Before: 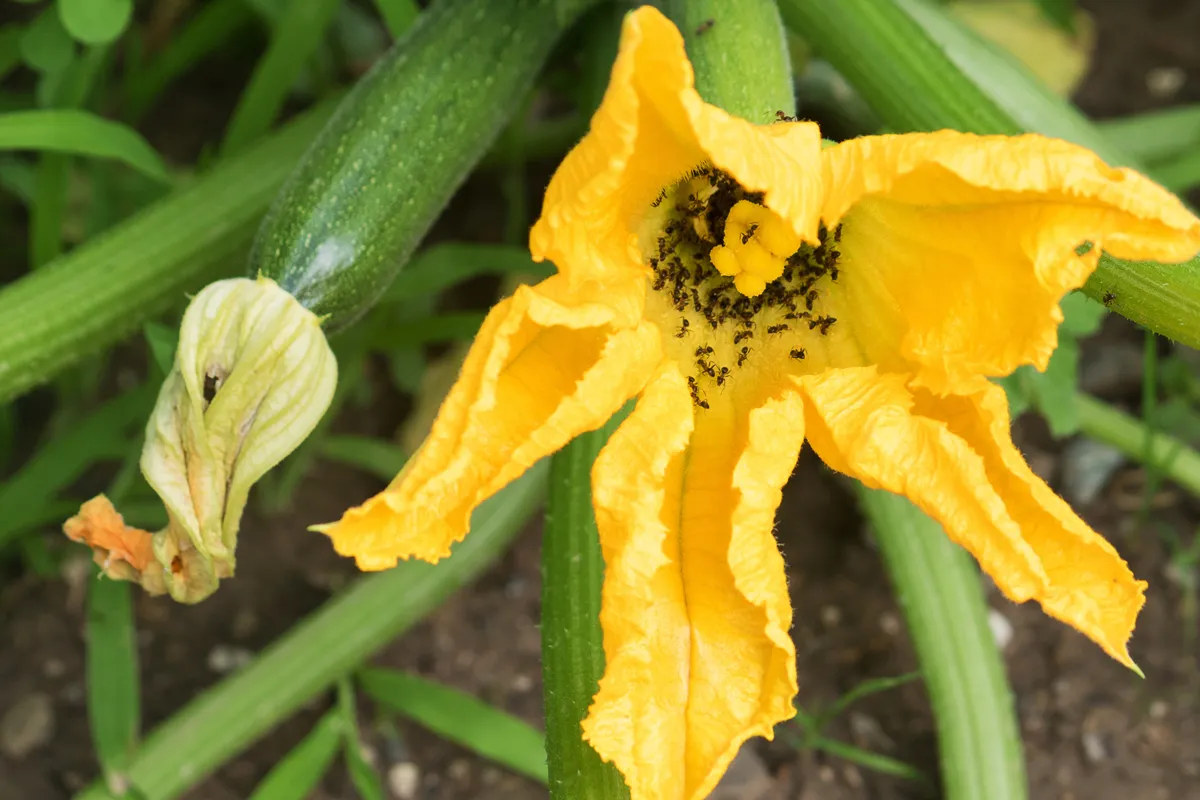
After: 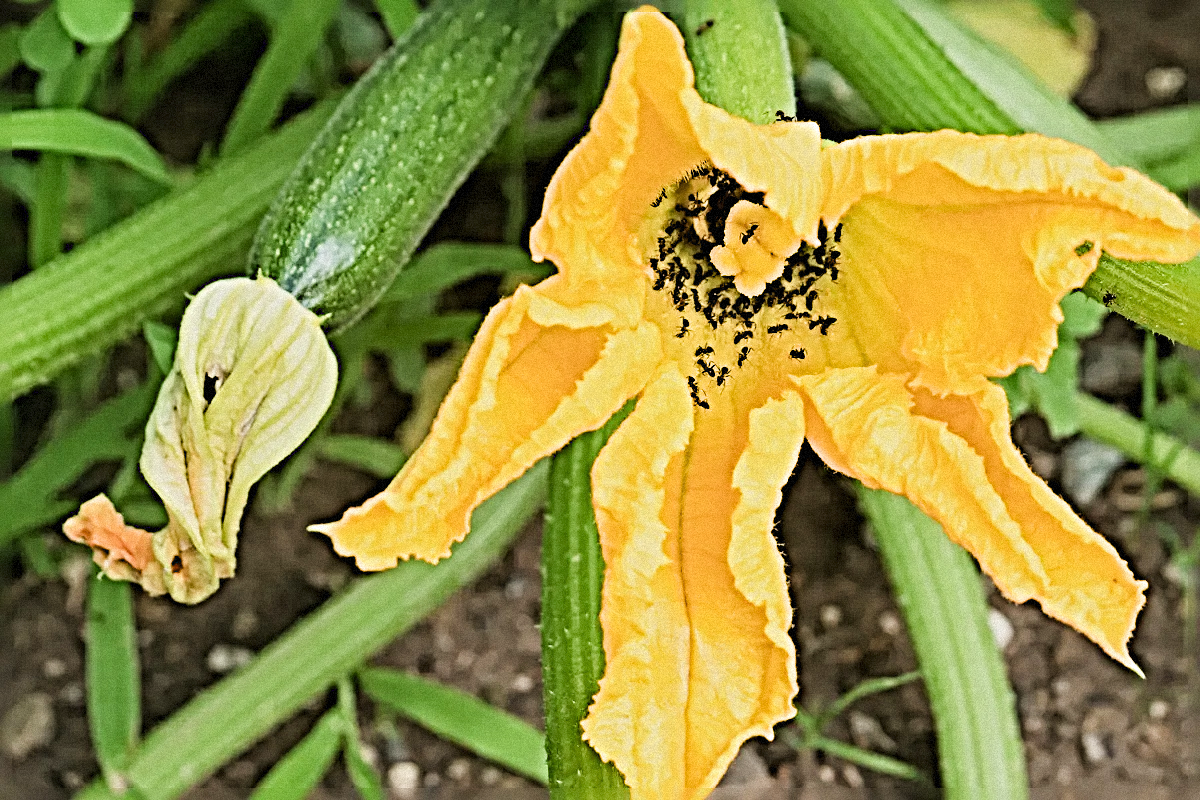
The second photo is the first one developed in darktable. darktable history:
shadows and highlights: shadows 30.86, highlights 0, soften with gaussian
filmic rgb: black relative exposure -7.65 EV, white relative exposure 4.56 EV, hardness 3.61
exposure: black level correction 0, exposure 0.7 EV, compensate exposure bias true, compensate highlight preservation false
sharpen: radius 6.3, amount 1.8, threshold 0
grain: mid-tones bias 0%
